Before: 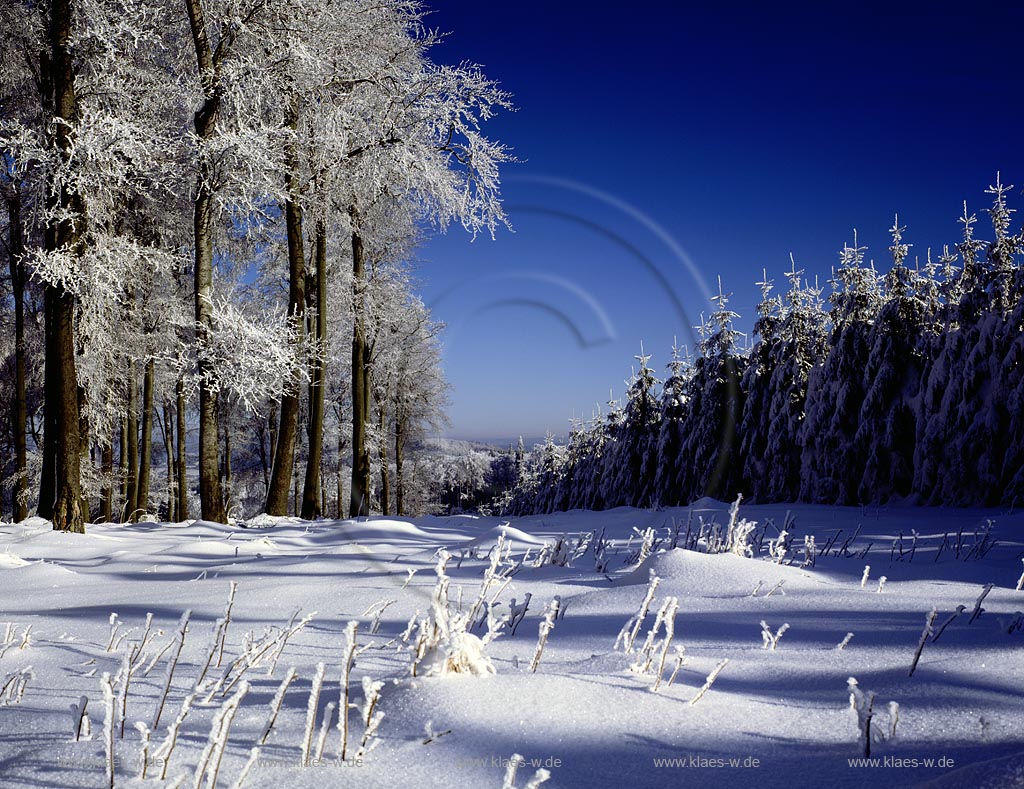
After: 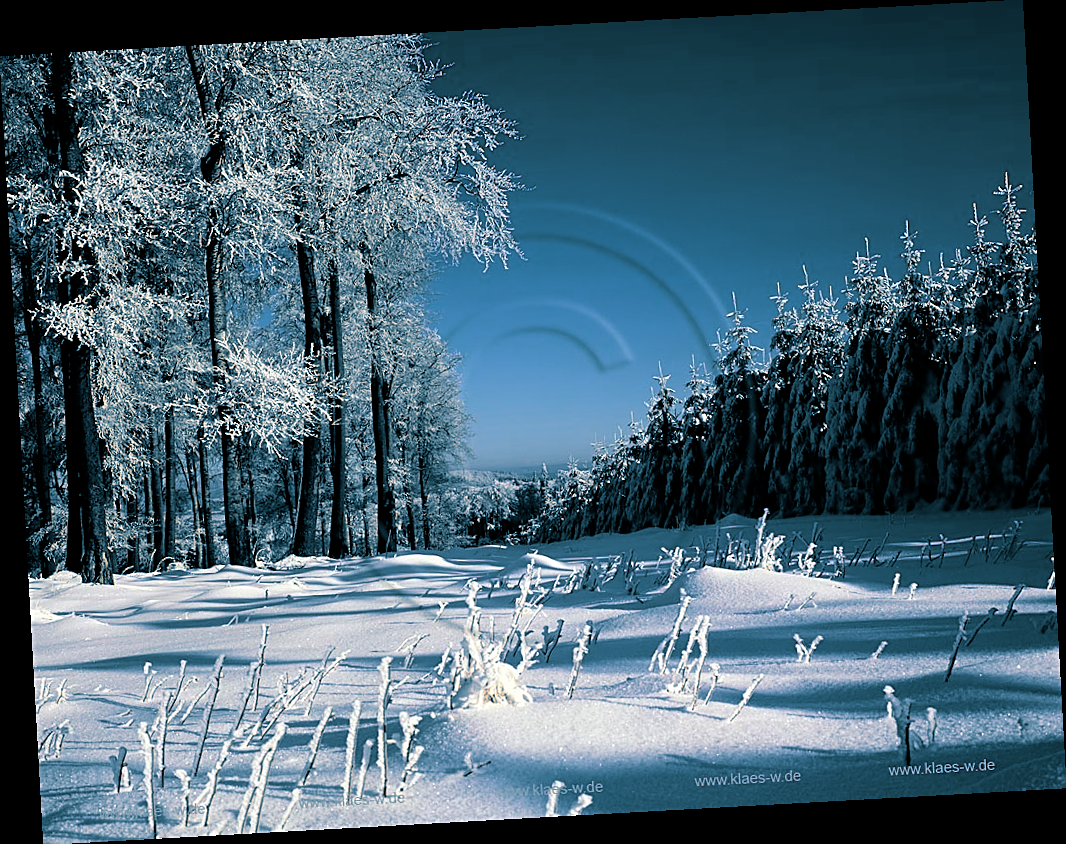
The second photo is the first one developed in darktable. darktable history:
split-toning: shadows › hue 212.4°, balance -70
sharpen: on, module defaults
rotate and perspective: rotation -3.18°, automatic cropping off
